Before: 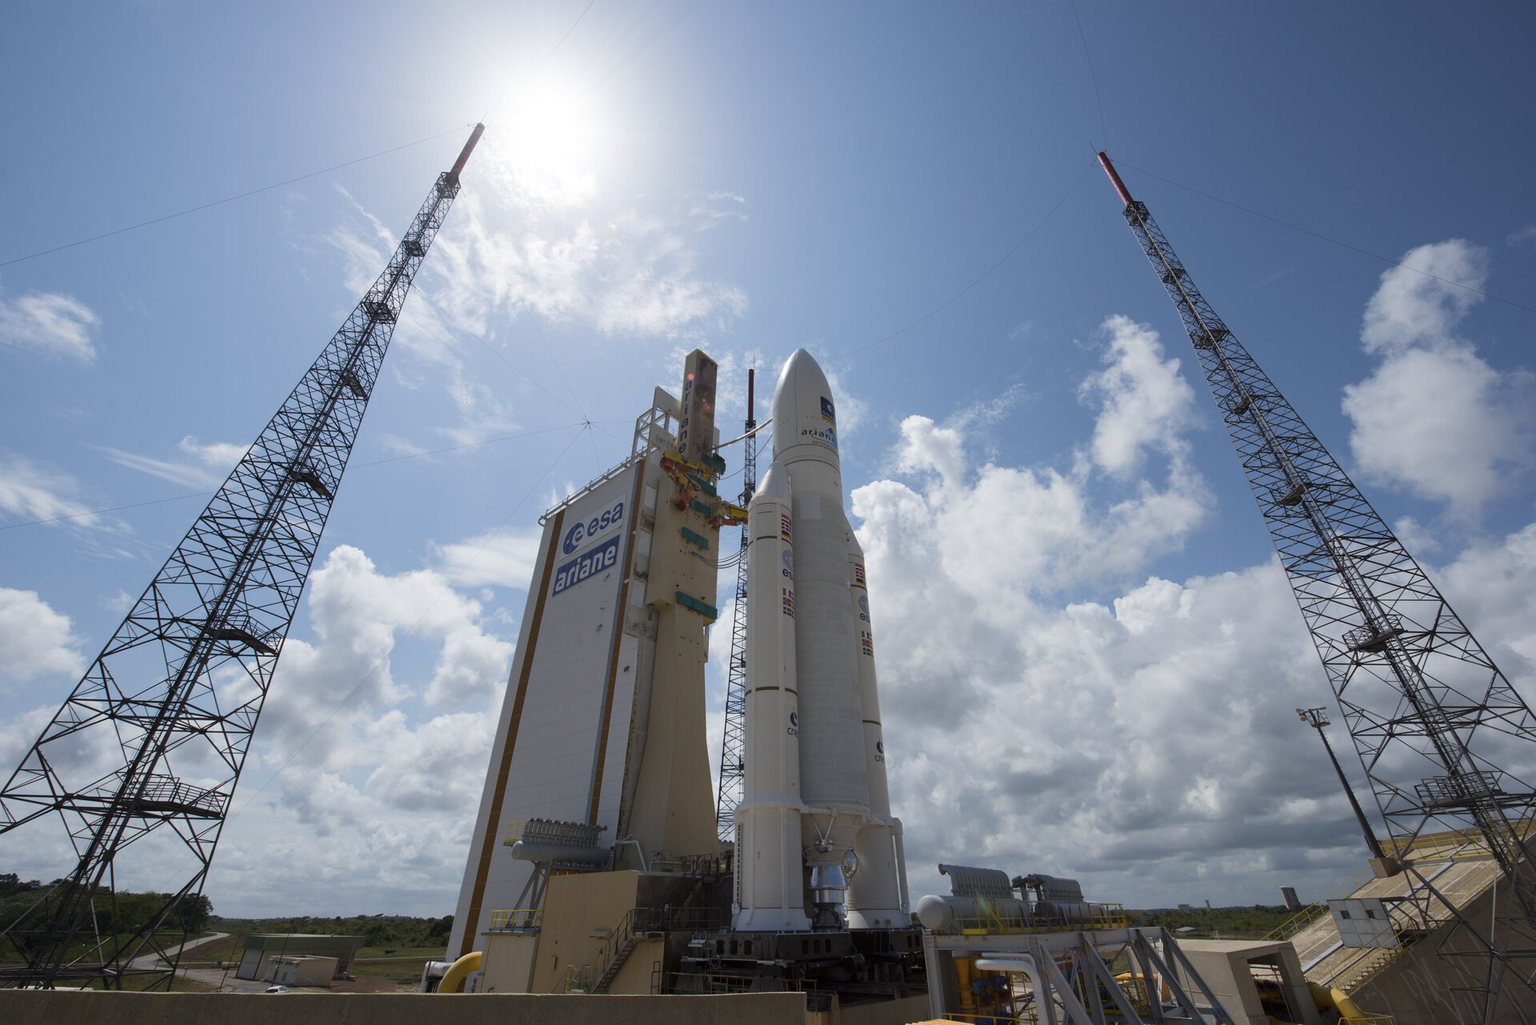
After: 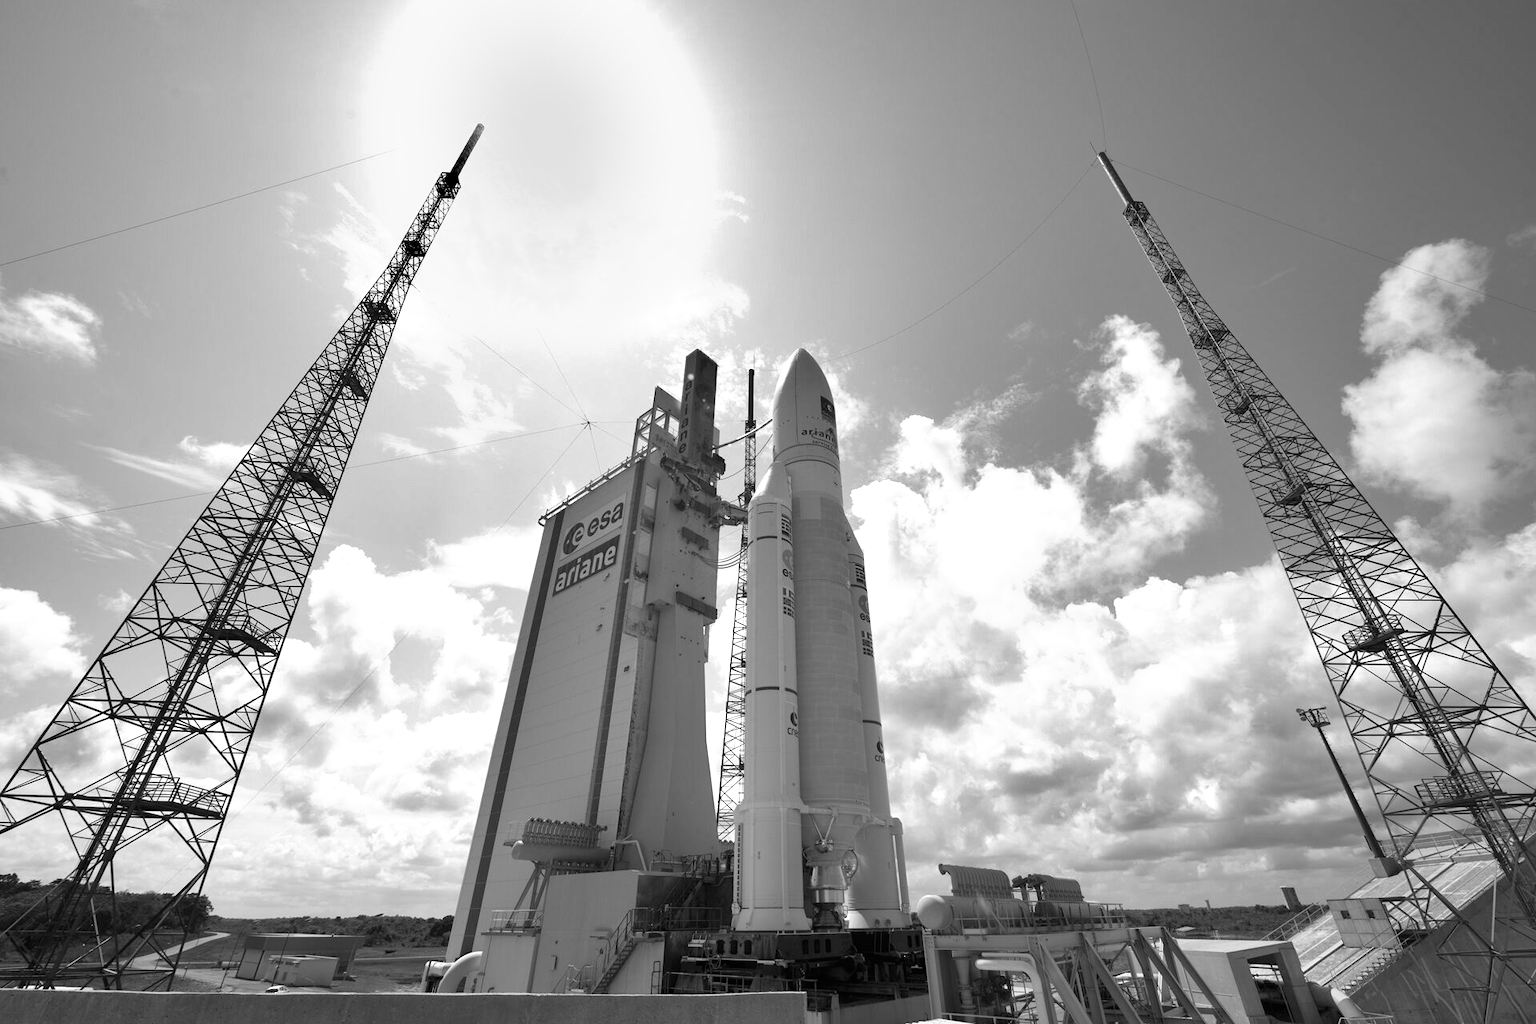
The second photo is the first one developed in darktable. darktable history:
exposure: black level correction 0, exposure 1 EV, compensate exposure bias true, compensate highlight preservation false
monochrome: a -6.99, b 35.61, size 1.4
shadows and highlights: shadows 53, soften with gaussian
